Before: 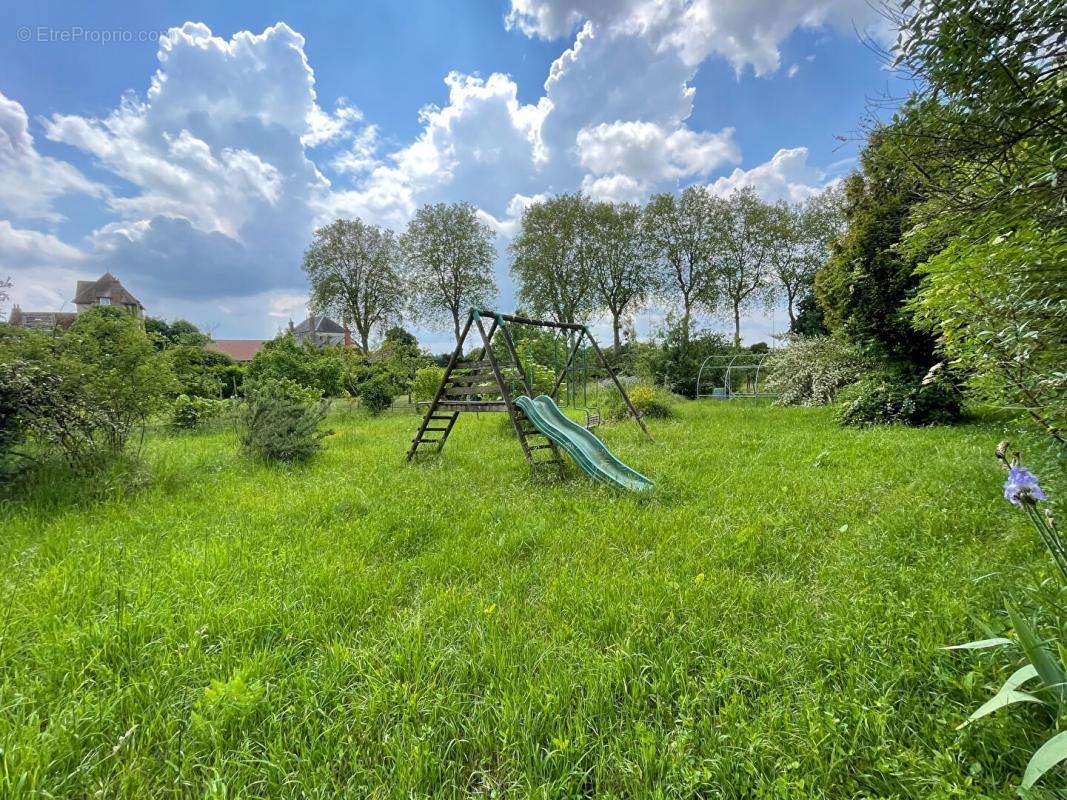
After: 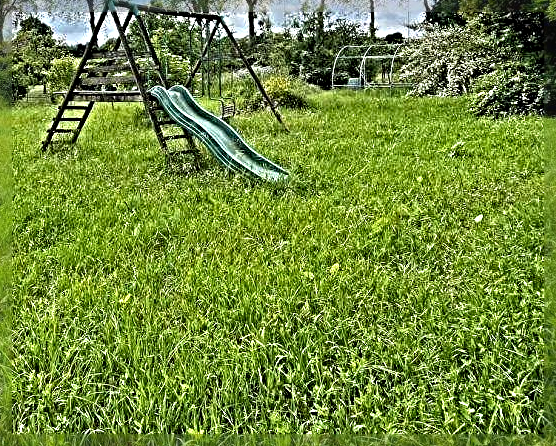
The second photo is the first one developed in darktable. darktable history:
sharpen: radius 6.276, amount 1.8, threshold 0.018
tone equalizer: edges refinement/feathering 500, mask exposure compensation -1.26 EV, preserve details no
contrast equalizer: y [[0.6 ×6], [0.55 ×6], [0 ×6], [0 ×6], [0 ×6]], mix -0.308
crop: left 34.213%, top 38.812%, right 13.589%, bottom 5.36%
